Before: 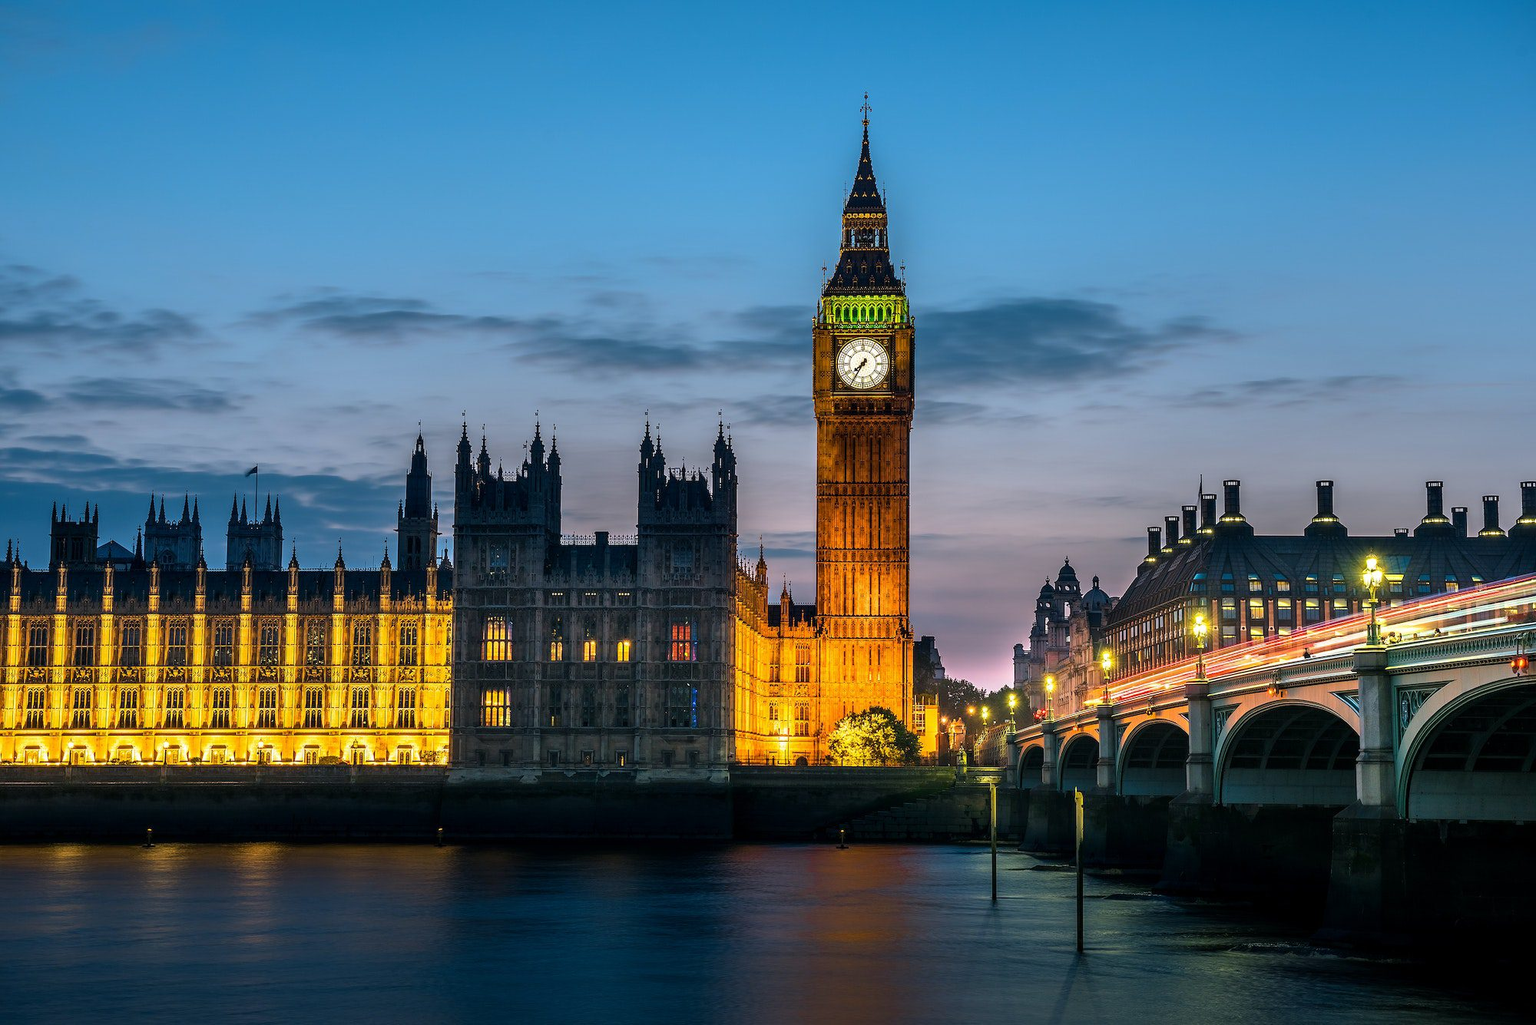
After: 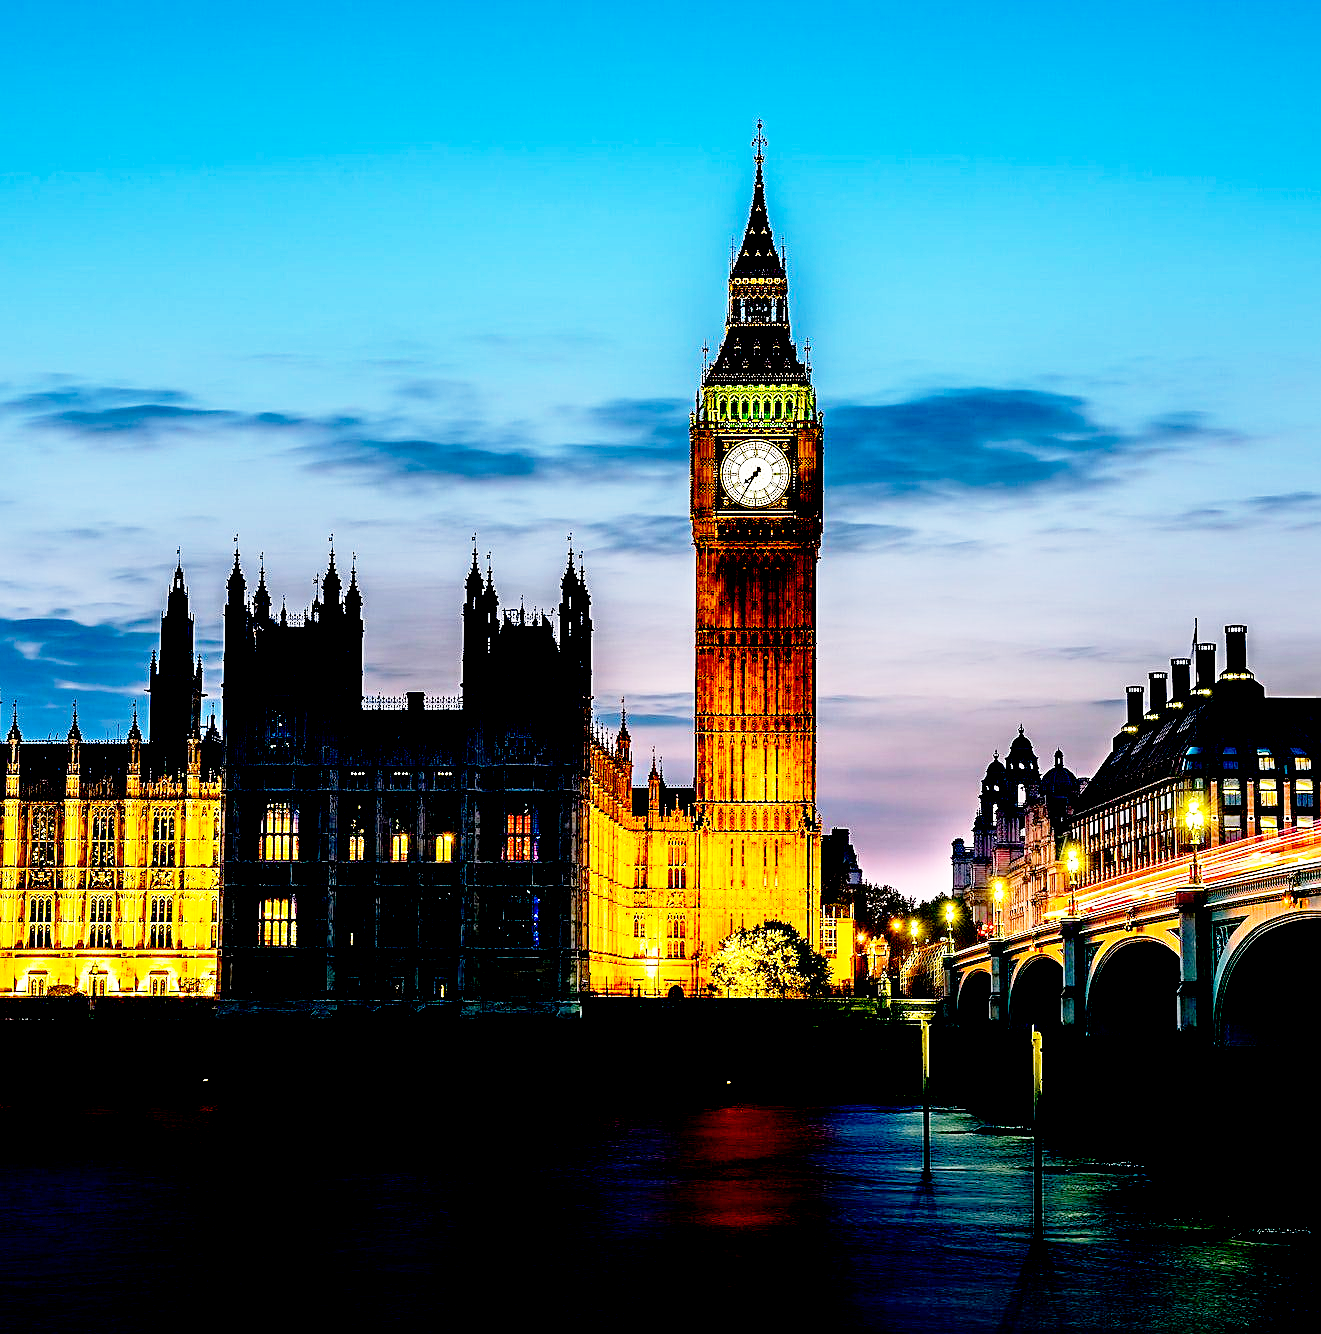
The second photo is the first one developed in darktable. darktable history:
crop and rotate: left 18.442%, right 15.508%
exposure: black level correction 0.056, exposure -0.039 EV, compensate highlight preservation false
sharpen: on, module defaults
base curve: curves: ch0 [(0, 0) (0.012, 0.01) (0.073, 0.168) (0.31, 0.711) (0.645, 0.957) (1, 1)], preserve colors none
